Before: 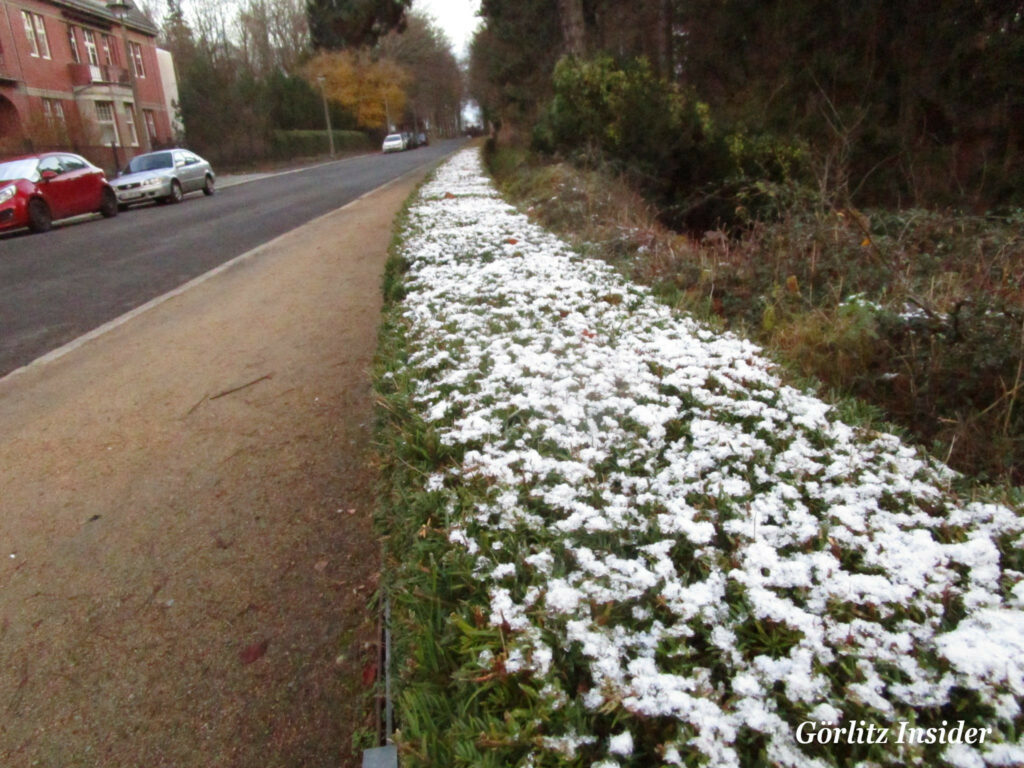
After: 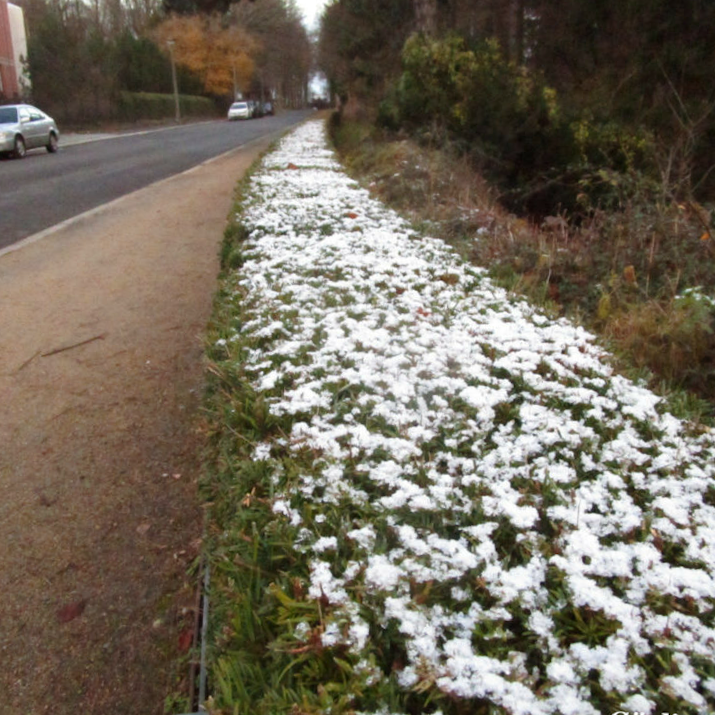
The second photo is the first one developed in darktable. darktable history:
crop and rotate: angle -3.22°, left 14.035%, top 0.02%, right 10.932%, bottom 0.035%
color zones: curves: ch1 [(0, 0.455) (0.063, 0.455) (0.286, 0.495) (0.429, 0.5) (0.571, 0.5) (0.714, 0.5) (0.857, 0.5) (1, 0.455)]; ch2 [(0, 0.532) (0.063, 0.521) (0.233, 0.447) (0.429, 0.489) (0.571, 0.5) (0.714, 0.5) (0.857, 0.5) (1, 0.532)]
